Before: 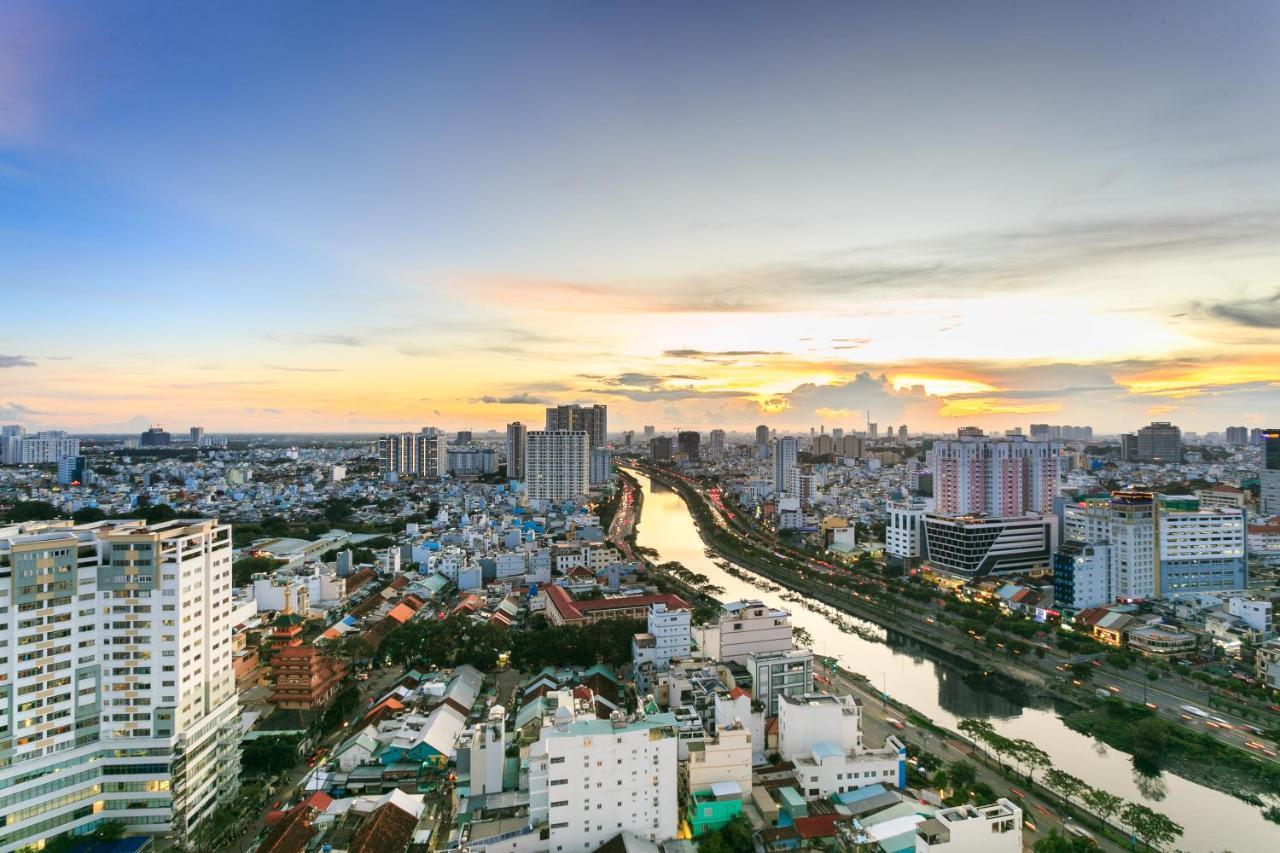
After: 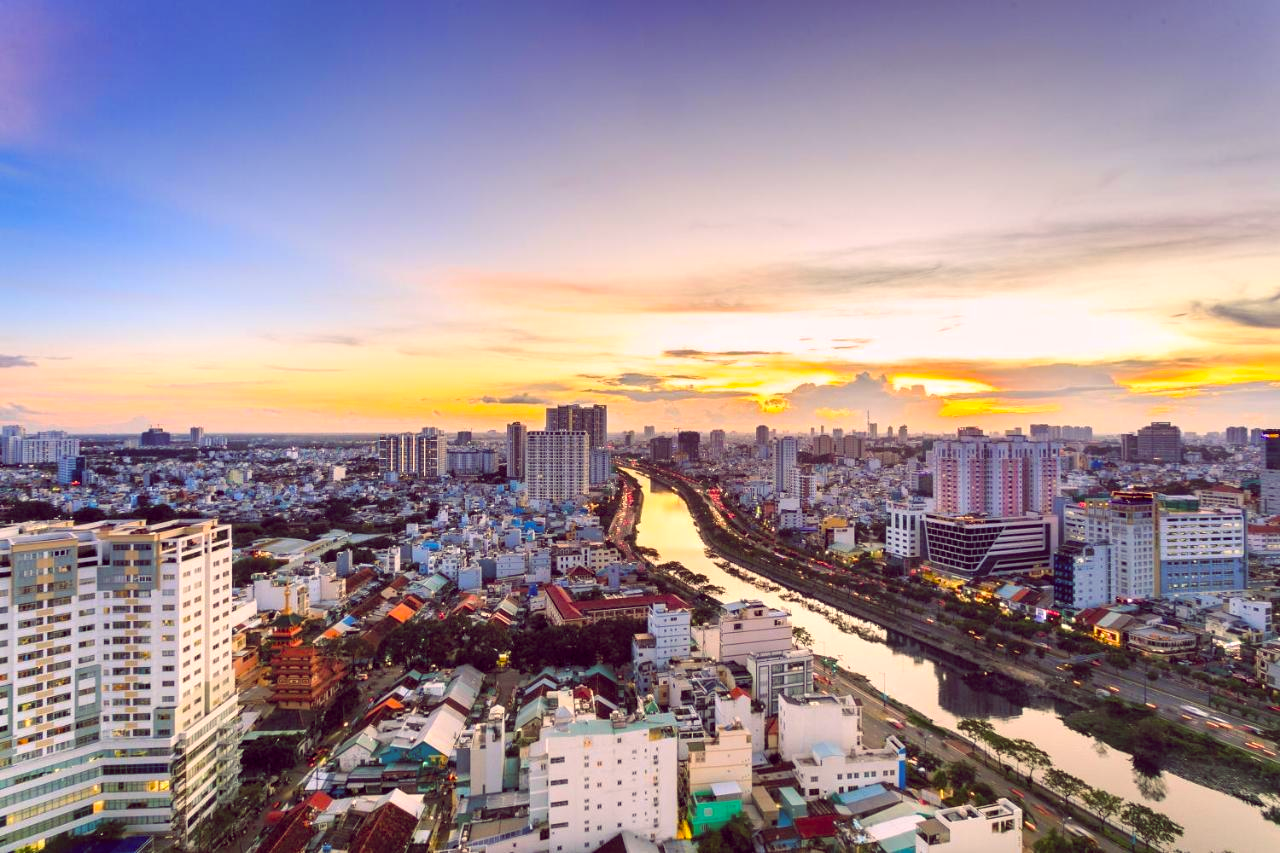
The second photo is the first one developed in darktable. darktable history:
color balance rgb: shadows lift › chroma 6.43%, shadows lift › hue 305.74°, highlights gain › chroma 2.43%, highlights gain › hue 35.74°, global offset › chroma 0.28%, global offset › hue 320.29°, linear chroma grading › global chroma 5.5%, perceptual saturation grading › global saturation 30%, contrast 5.15%
